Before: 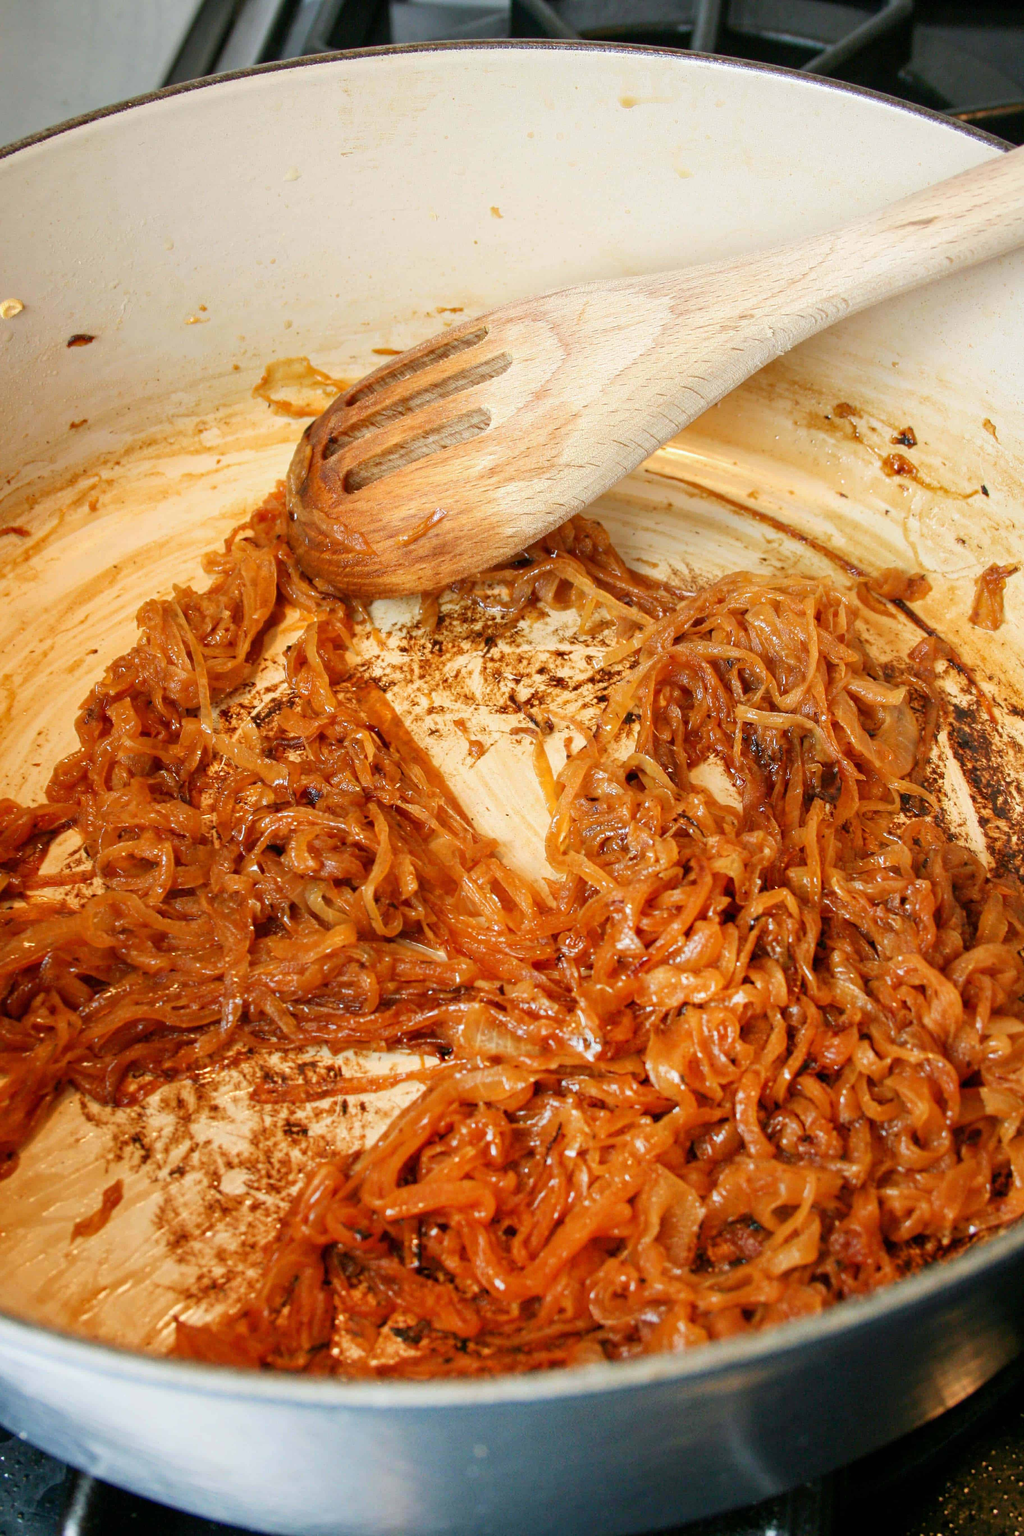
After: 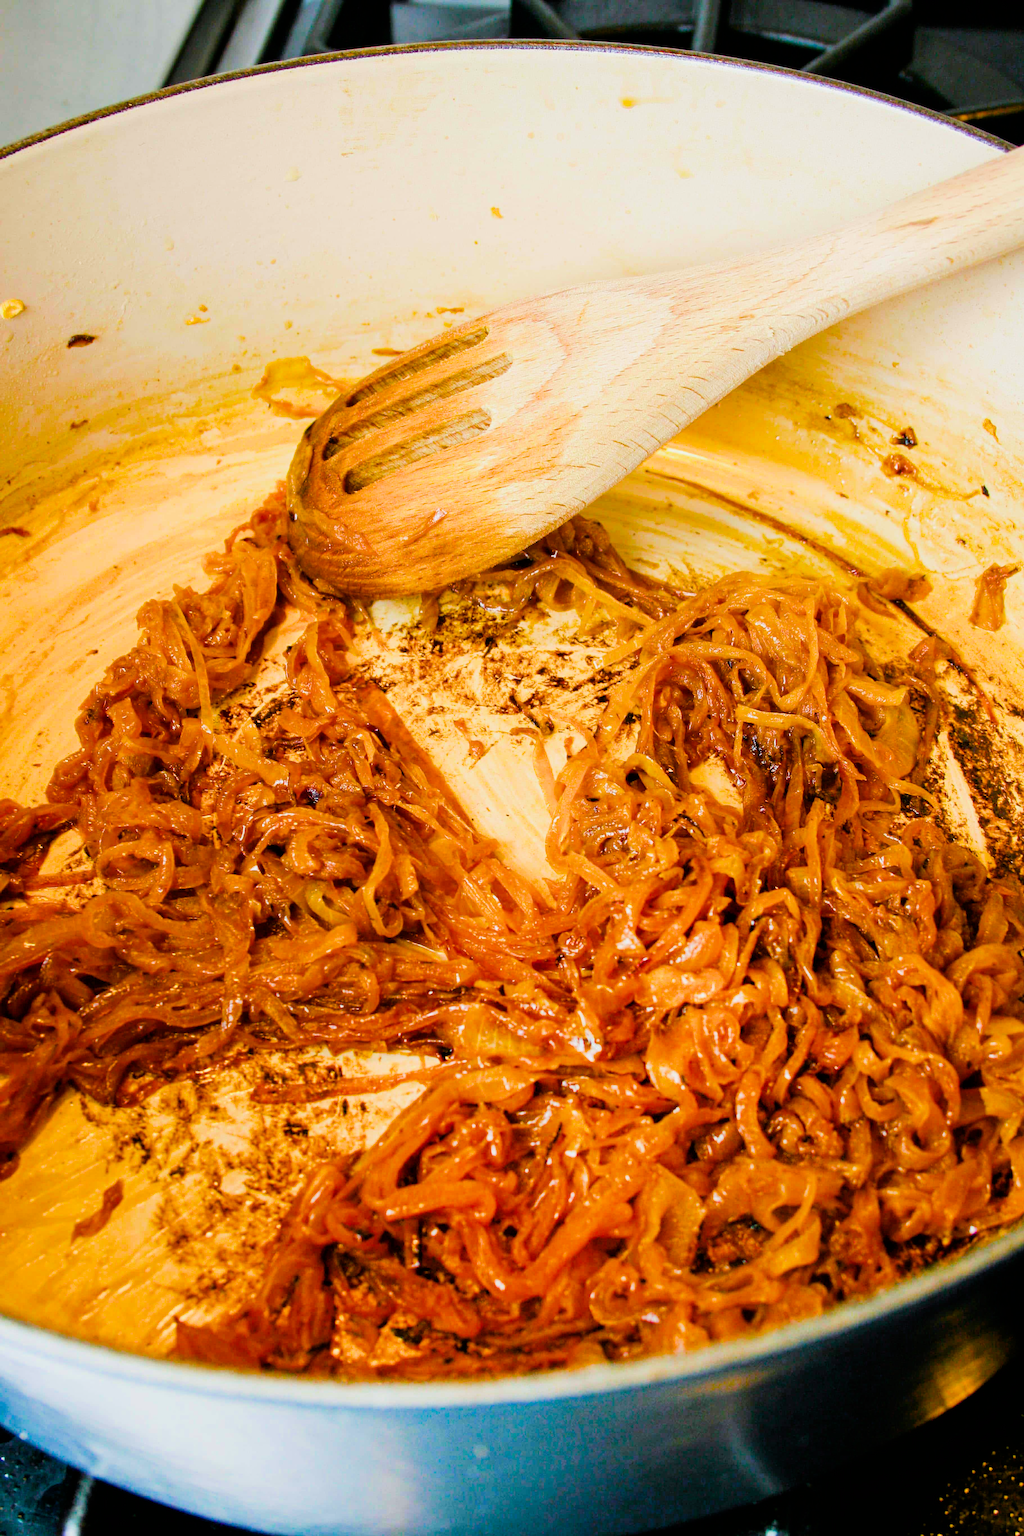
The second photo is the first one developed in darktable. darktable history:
filmic rgb: black relative exposure -5 EV, hardness 2.88, contrast 1.3
color balance rgb: linear chroma grading › shadows 10%, linear chroma grading › highlights 10%, linear chroma grading › global chroma 15%, linear chroma grading › mid-tones 15%, perceptual saturation grading › global saturation 40%, perceptual saturation grading › highlights -25%, perceptual saturation grading › mid-tones 35%, perceptual saturation grading › shadows 35%, perceptual brilliance grading › global brilliance 11.29%, global vibrance 11.29%
exposure: black level correction -0.003, exposure 0.04 EV, compensate highlight preservation false
